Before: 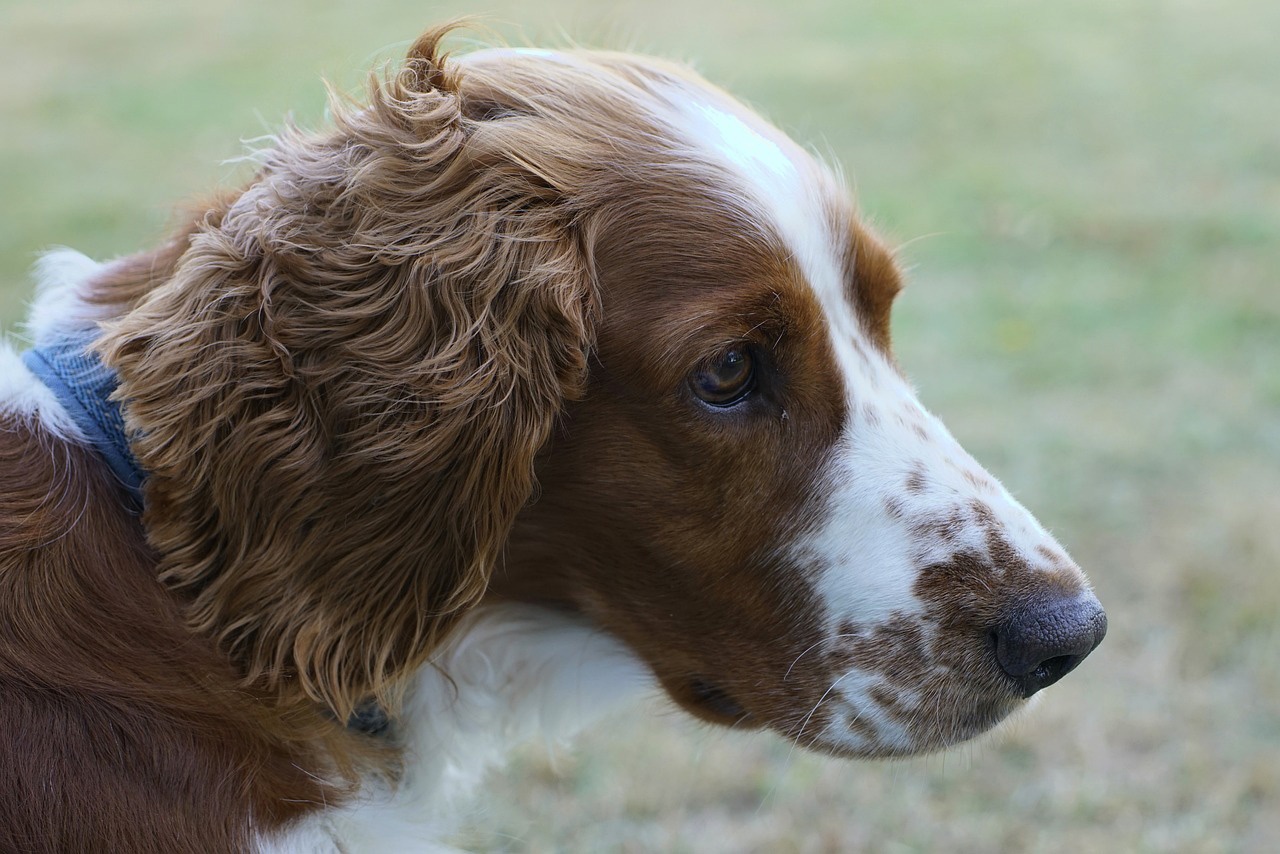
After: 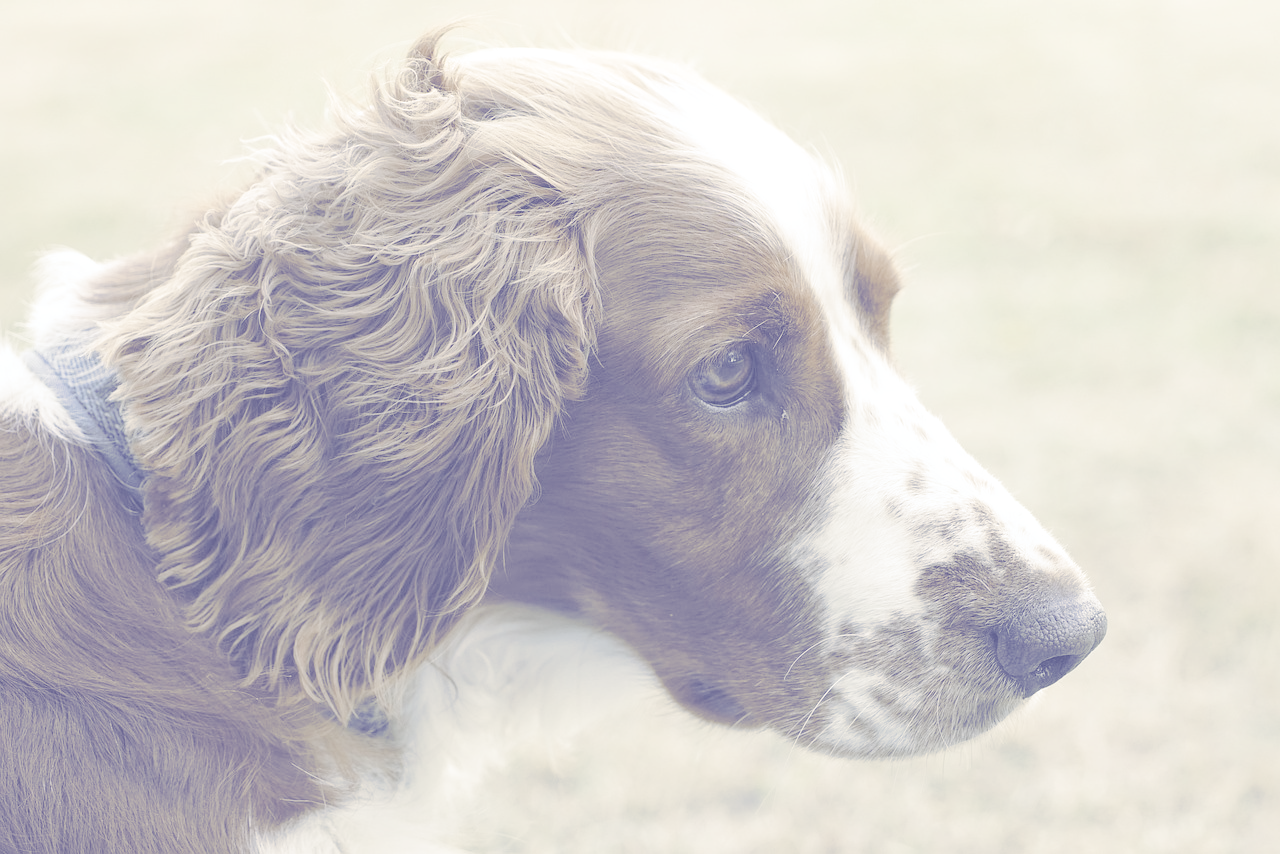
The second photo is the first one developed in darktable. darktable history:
exposure: black level correction 0, exposure 1.2 EV, compensate exposure bias true, compensate highlight preservation false
color balance rgb: perceptual saturation grading › global saturation 20%, perceptual saturation grading › highlights -25%, perceptual saturation grading › shadows 25%
contrast brightness saturation: contrast -0.32, brightness 0.75, saturation -0.78
split-toning: shadows › hue 242.67°, shadows › saturation 0.733, highlights › hue 45.33°, highlights › saturation 0.667, balance -53.304, compress 21.15%
